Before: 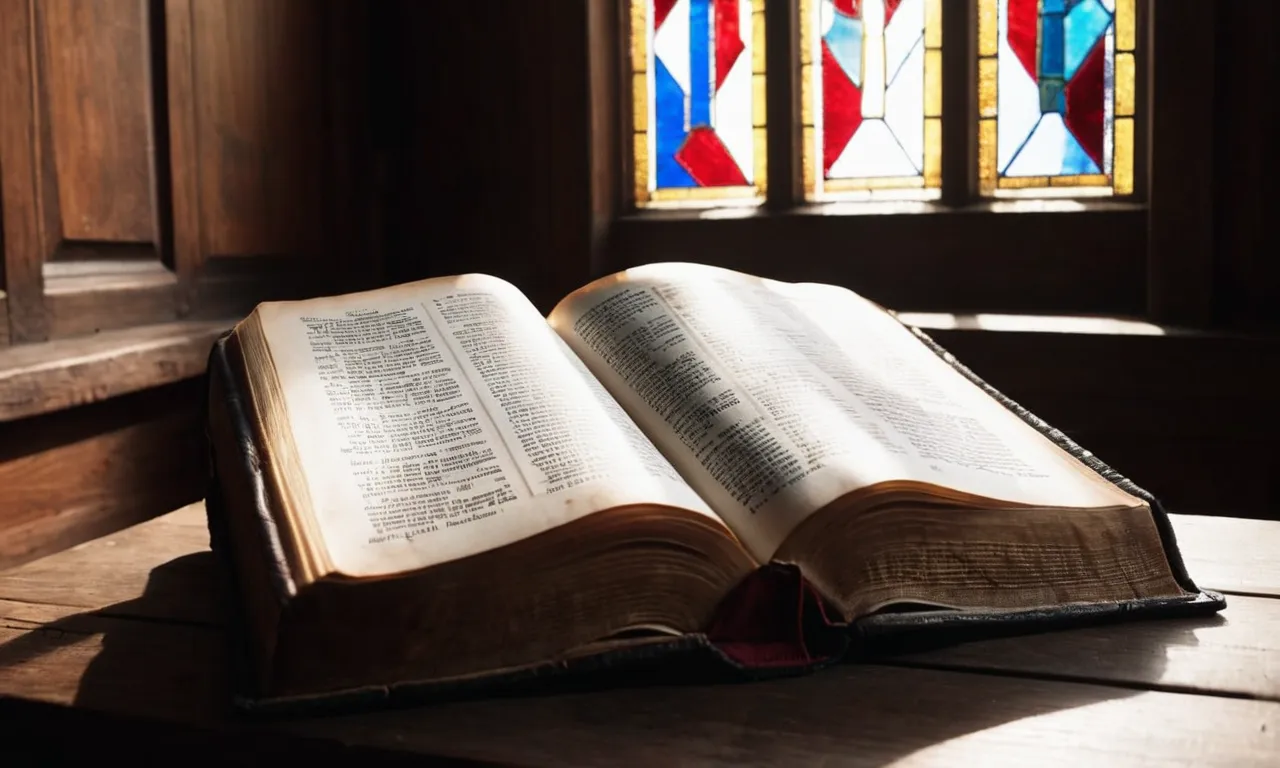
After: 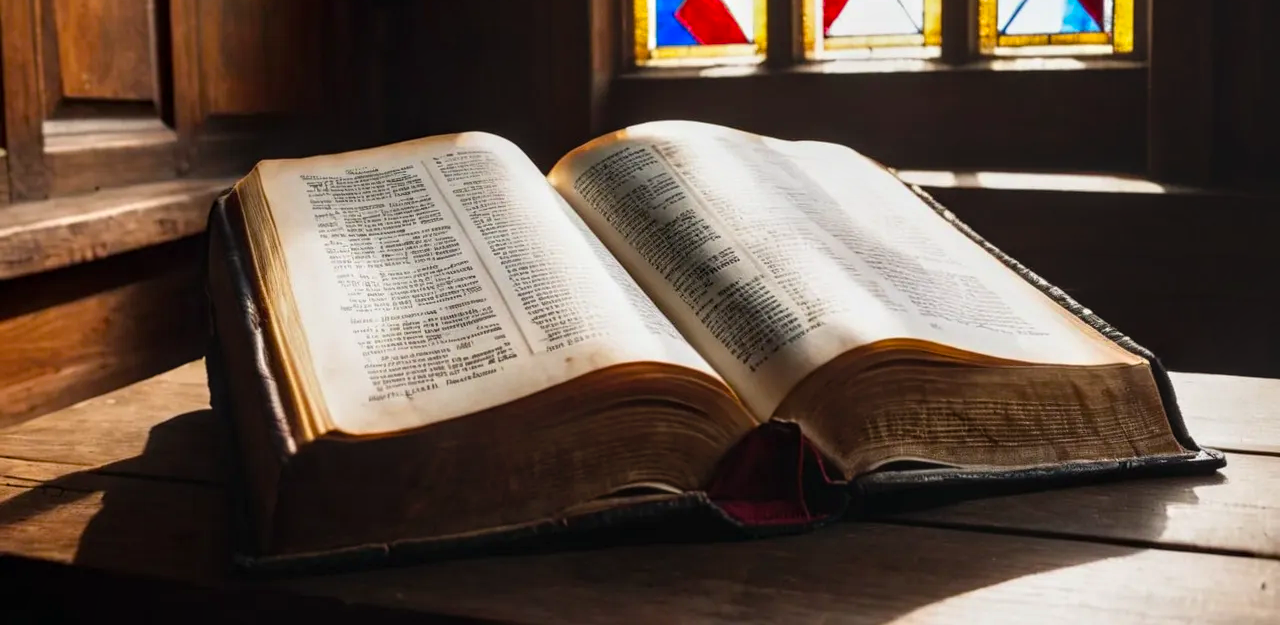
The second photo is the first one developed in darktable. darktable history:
local contrast: on, module defaults
crop and rotate: top 18.507%
color balance rgb: perceptual saturation grading › global saturation 30%, global vibrance 20%
tone equalizer: on, module defaults
